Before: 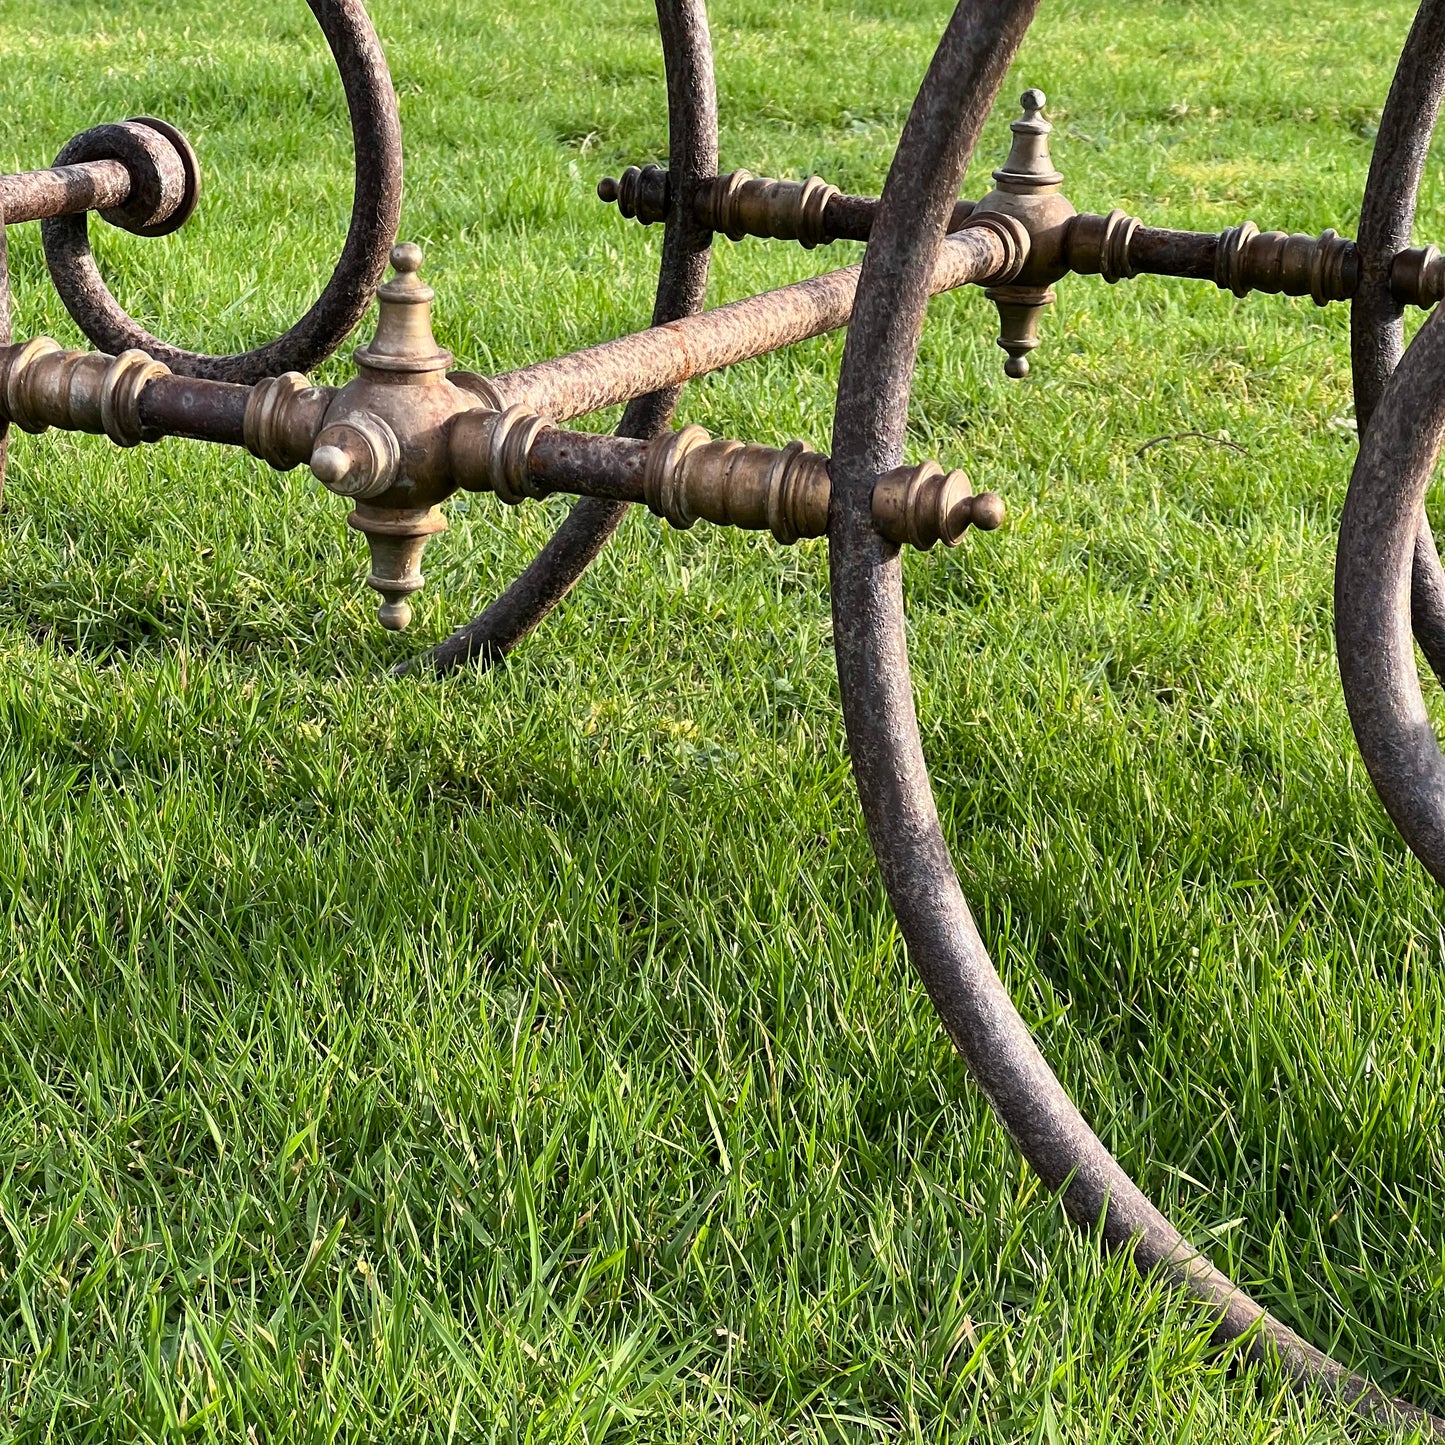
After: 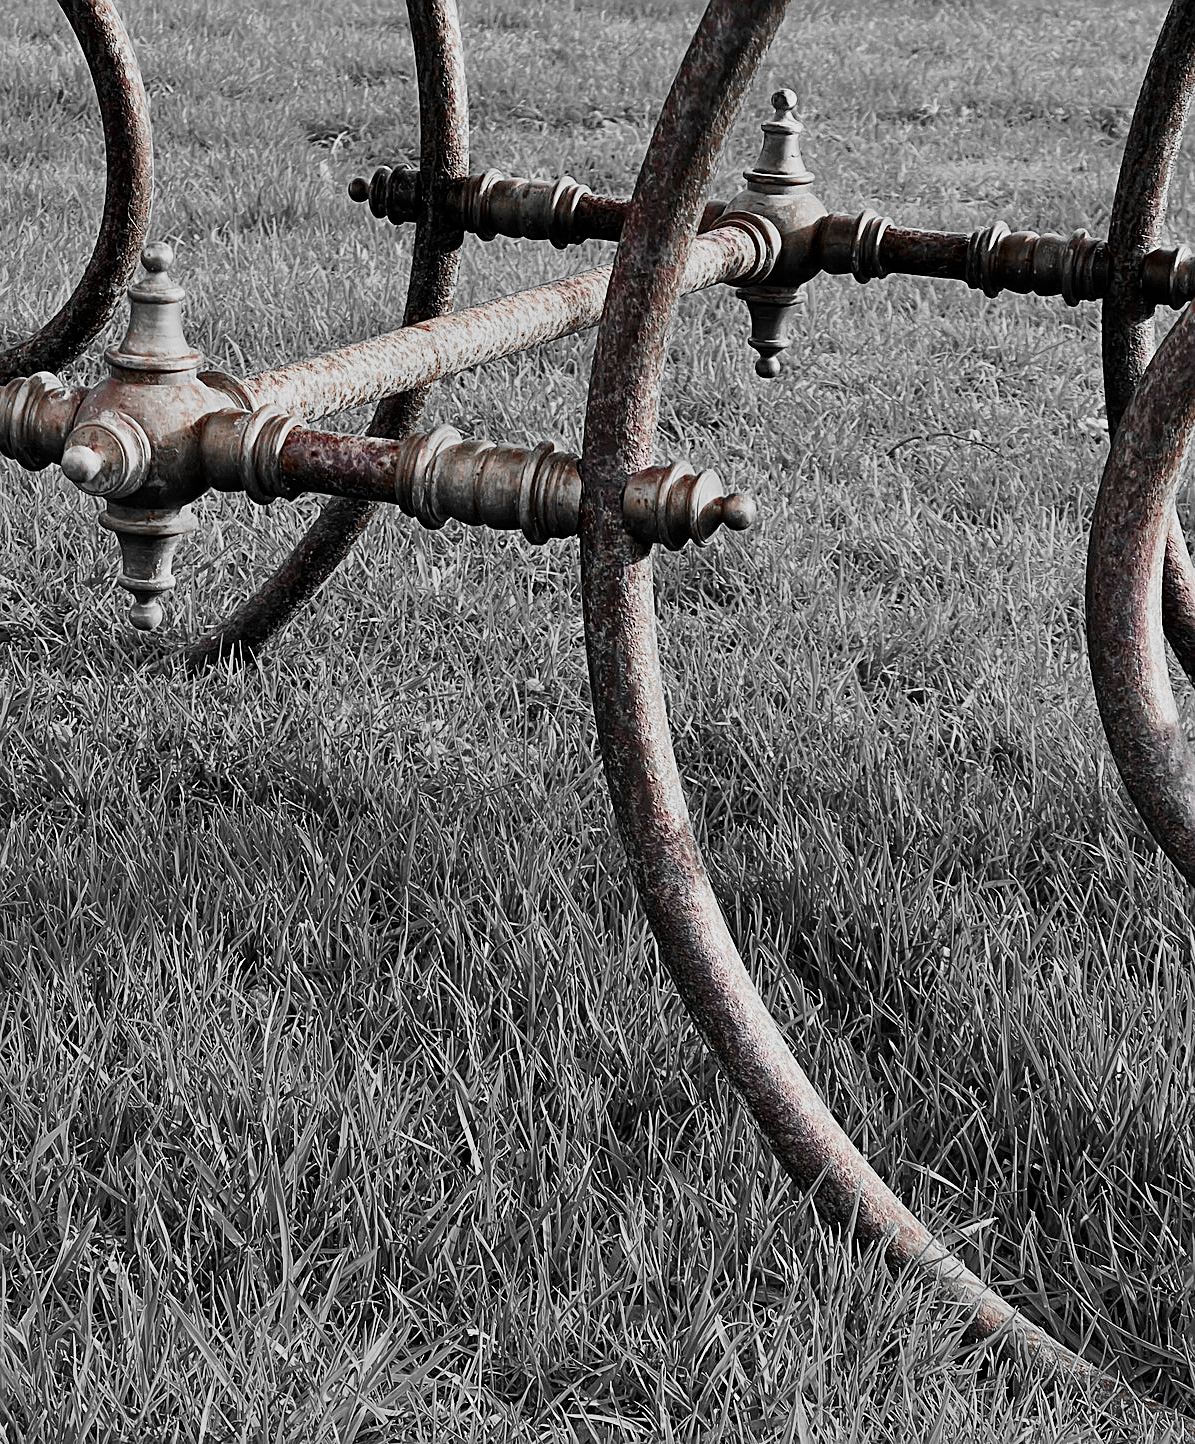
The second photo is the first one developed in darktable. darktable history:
color zones: curves: ch0 [(0, 0.352) (0.143, 0.407) (0.286, 0.386) (0.429, 0.431) (0.571, 0.829) (0.714, 0.853) (0.857, 0.833) (1, 0.352)]; ch1 [(0, 0.604) (0.072, 0.726) (0.096, 0.608) (0.205, 0.007) (0.571, -0.006) (0.839, -0.013) (0.857, -0.012) (1, 0.604)]
tone curve: curves: ch0 [(0, 0) (0.049, 0.01) (0.154, 0.081) (0.491, 0.519) (0.748, 0.765) (1, 0.919)]; ch1 [(0, 0) (0.172, 0.123) (0.317, 0.272) (0.391, 0.424) (0.499, 0.497) (0.531, 0.541) (0.615, 0.608) (0.741, 0.783) (1, 1)]; ch2 [(0, 0) (0.411, 0.424) (0.483, 0.478) (0.546, 0.532) (0.652, 0.633) (1, 1)], preserve colors none
sharpen: on, module defaults
crop: left 17.287%, bottom 0.049%
